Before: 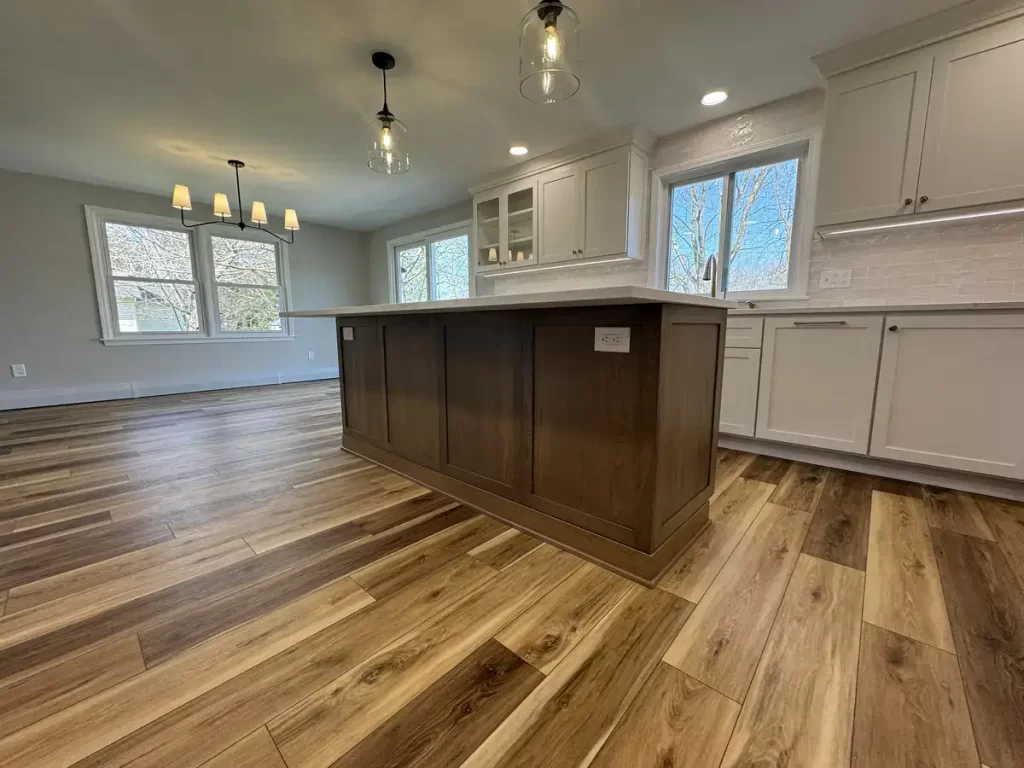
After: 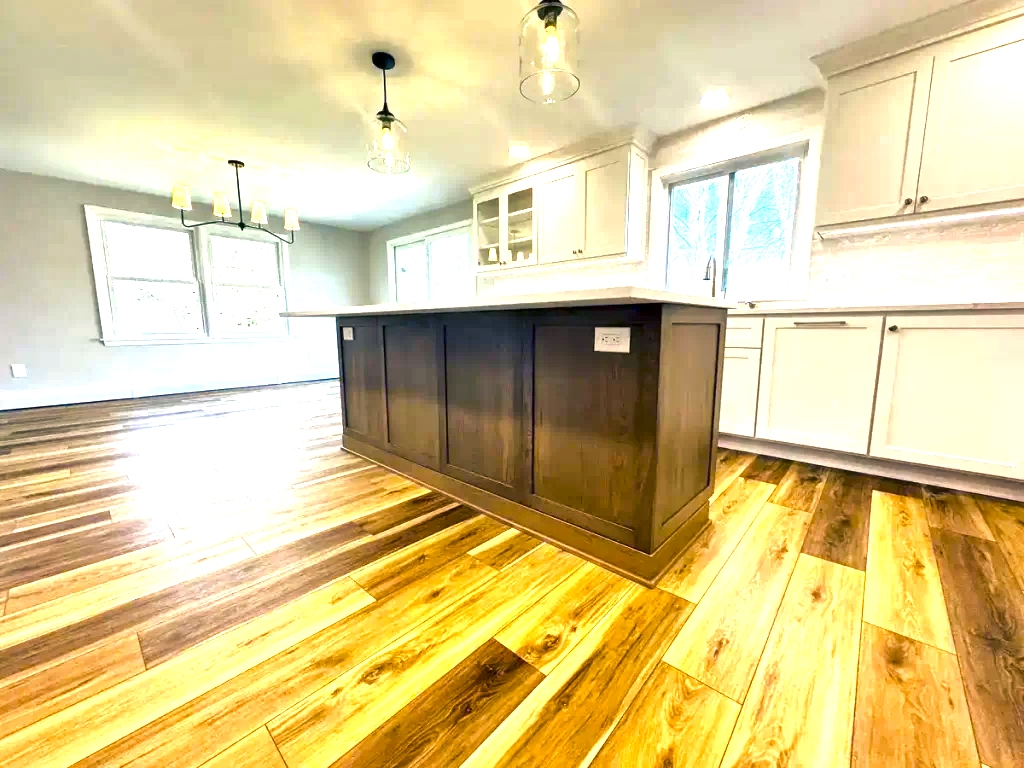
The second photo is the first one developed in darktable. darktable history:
local contrast: mode bilateral grid, contrast 25, coarseness 60, detail 152%, midtone range 0.2
color balance rgb: shadows lift › luminance -41.083%, shadows lift › chroma 13.98%, shadows lift › hue 258.82°, linear chroma grading › global chroma 14.689%, perceptual saturation grading › global saturation 25.202%
exposure: exposure 2.013 EV, compensate highlight preservation false
